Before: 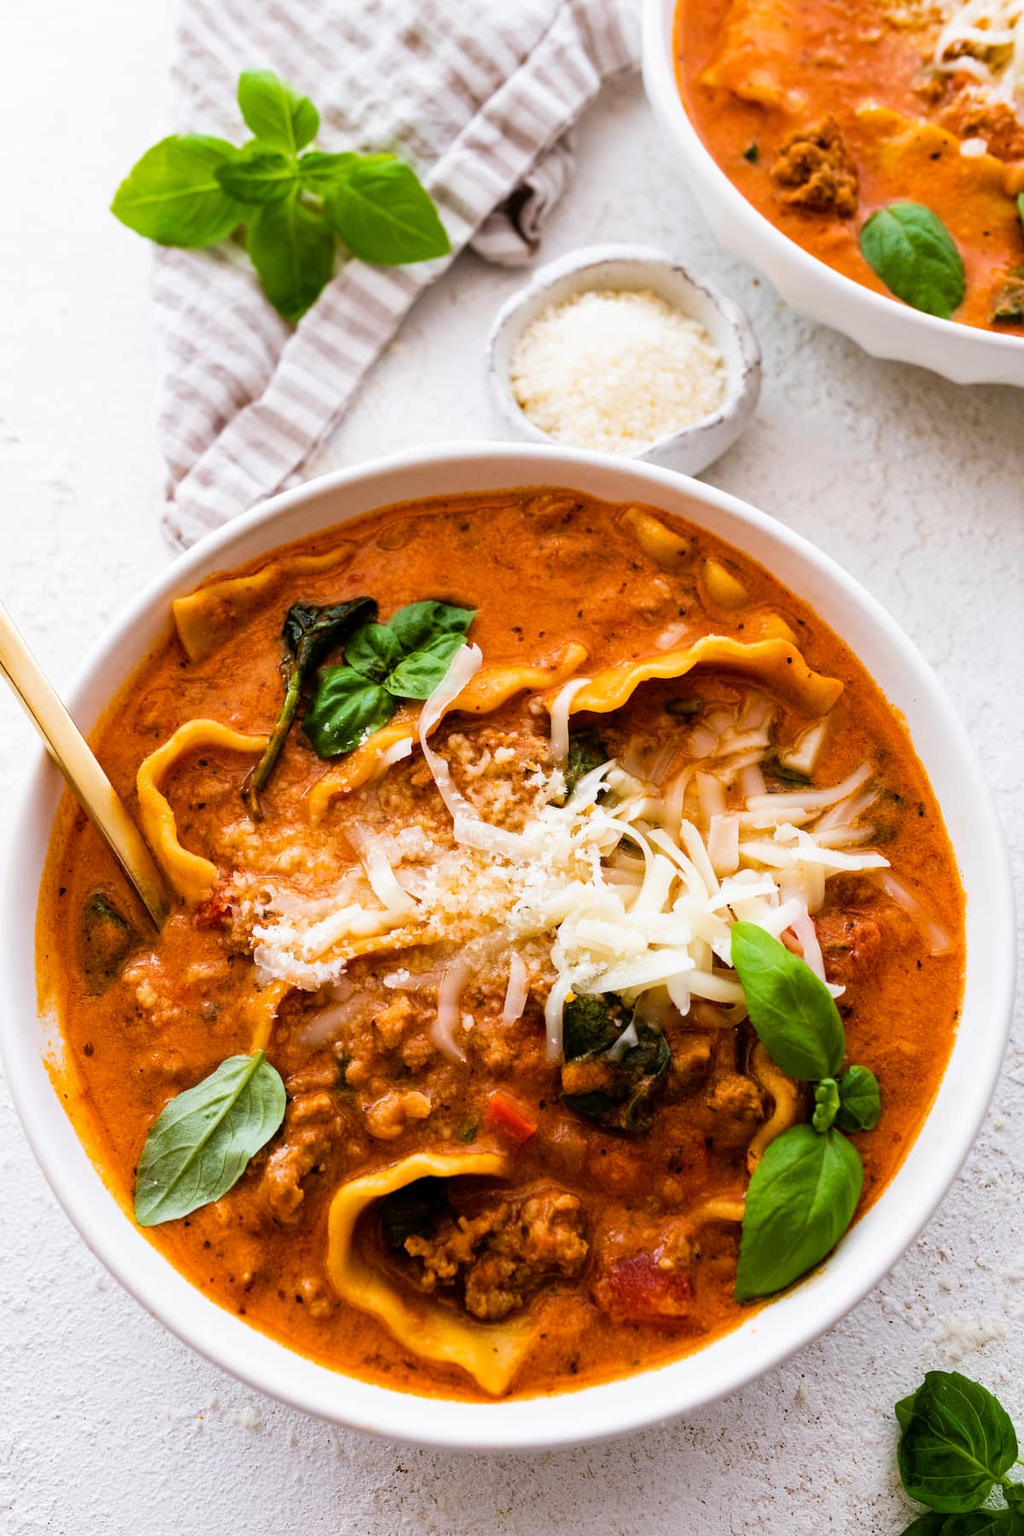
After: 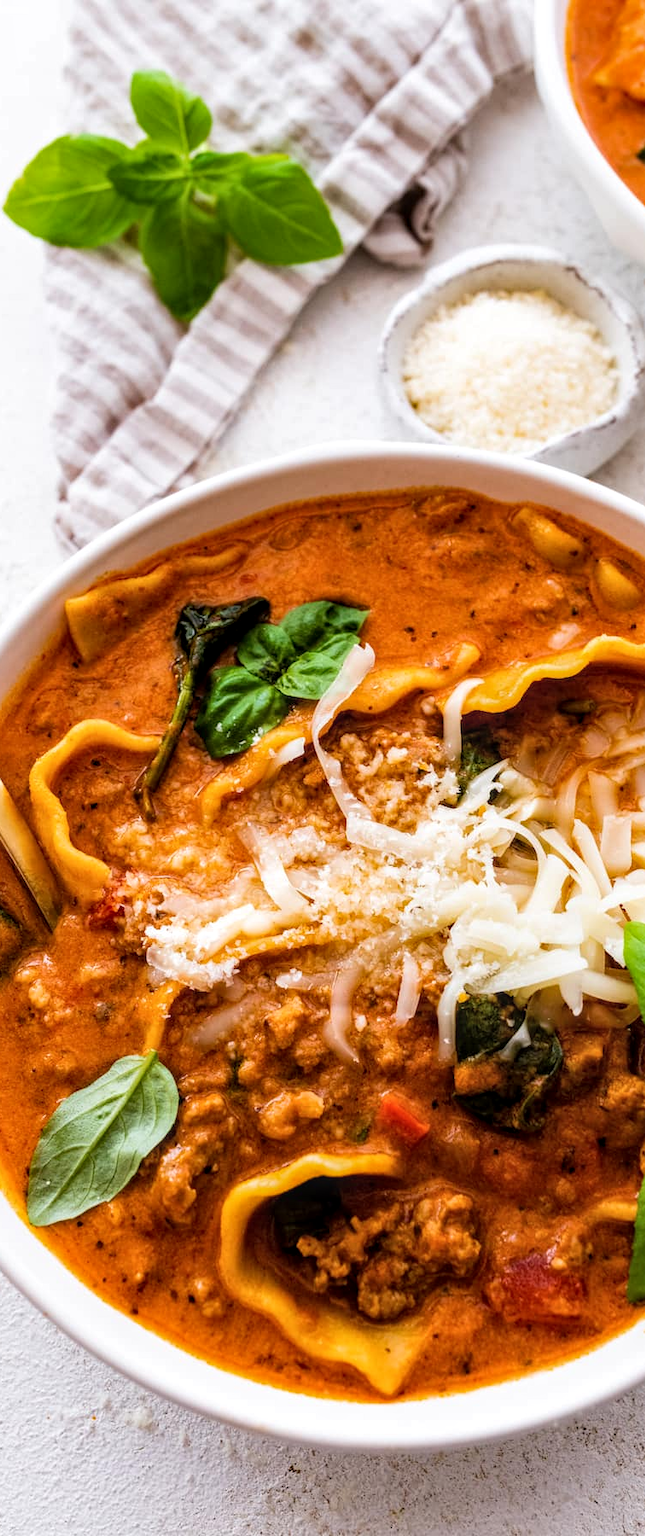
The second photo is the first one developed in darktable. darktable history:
vignetting: fall-off start 116.02%, fall-off radius 57.93%, brightness -0.278
local contrast: on, module defaults
crop: left 10.524%, right 26.38%
